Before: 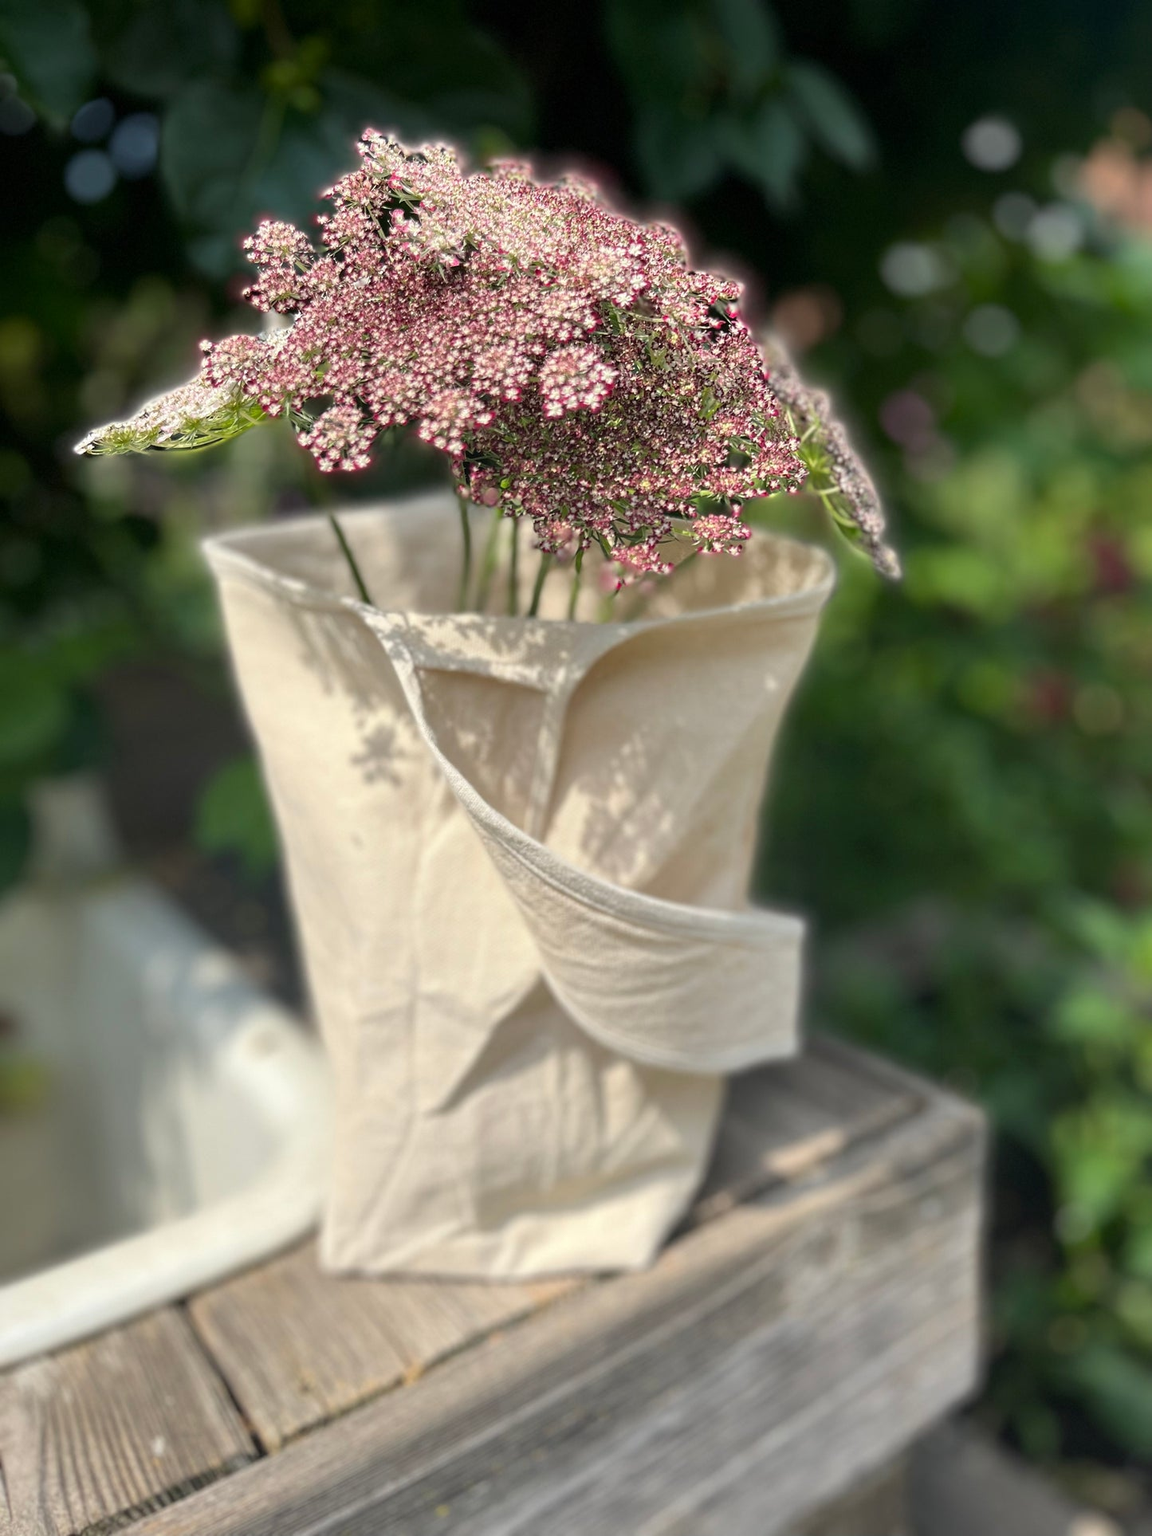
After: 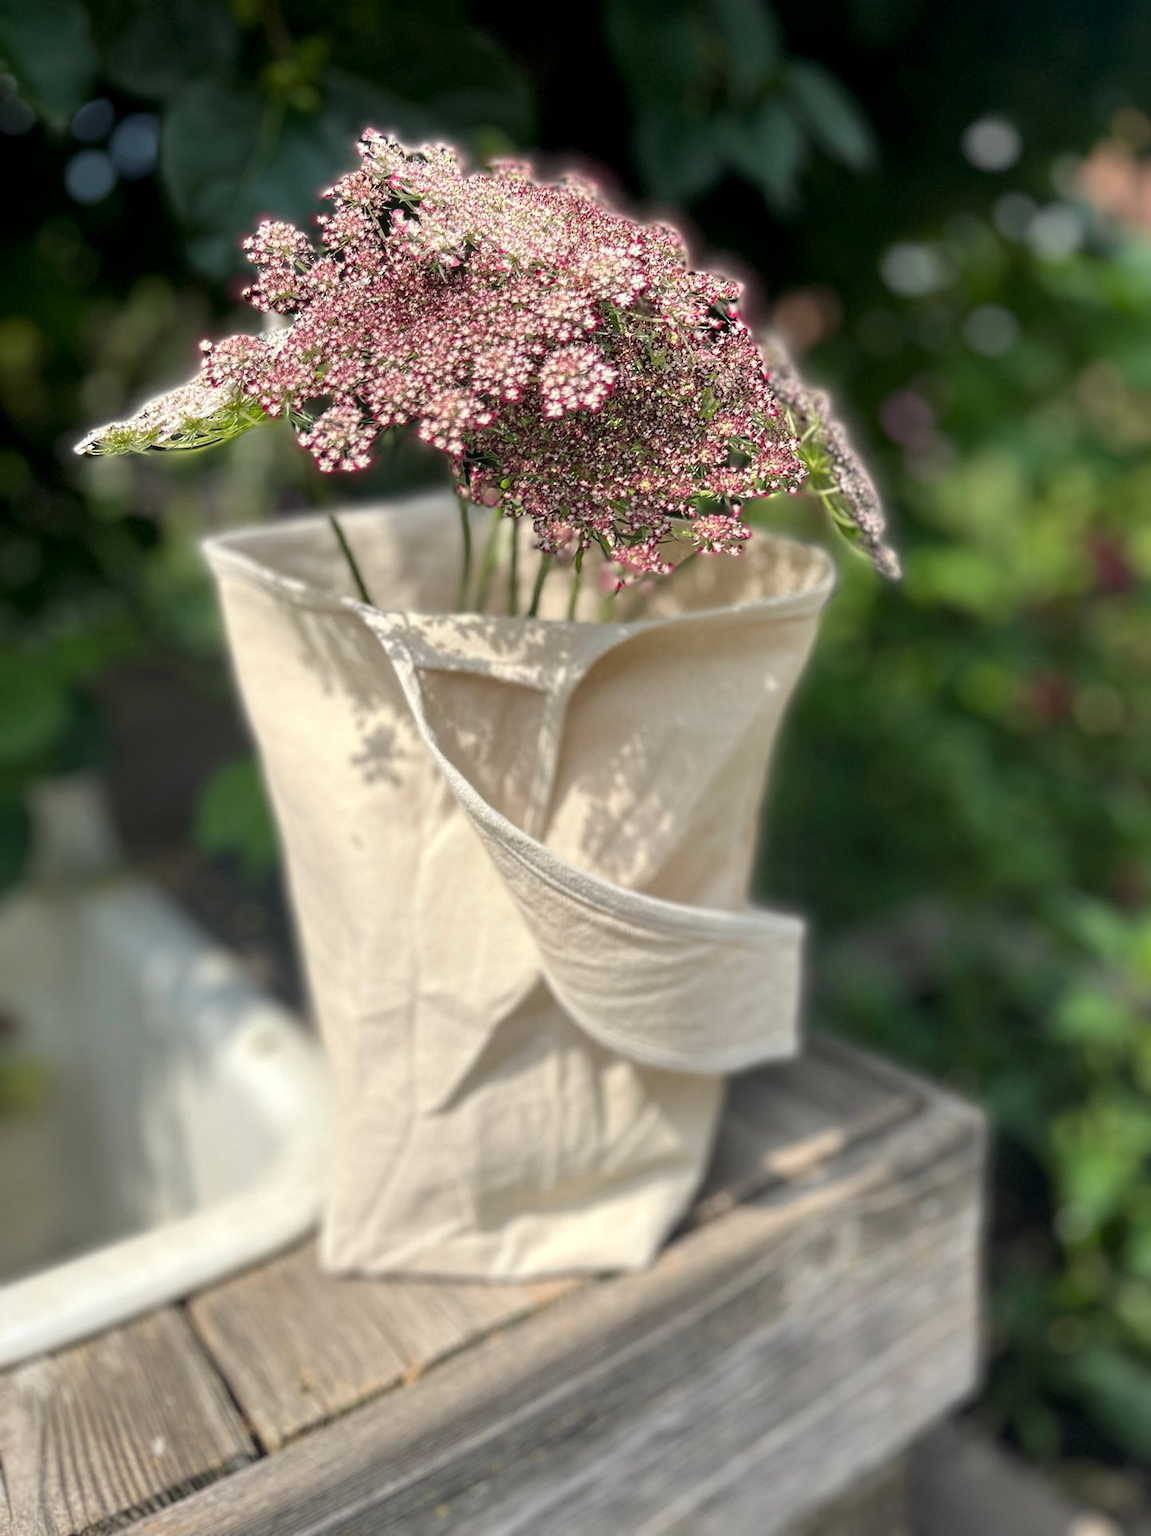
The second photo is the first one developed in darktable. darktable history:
local contrast: highlights 107%, shadows 102%, detail 119%, midtone range 0.2
